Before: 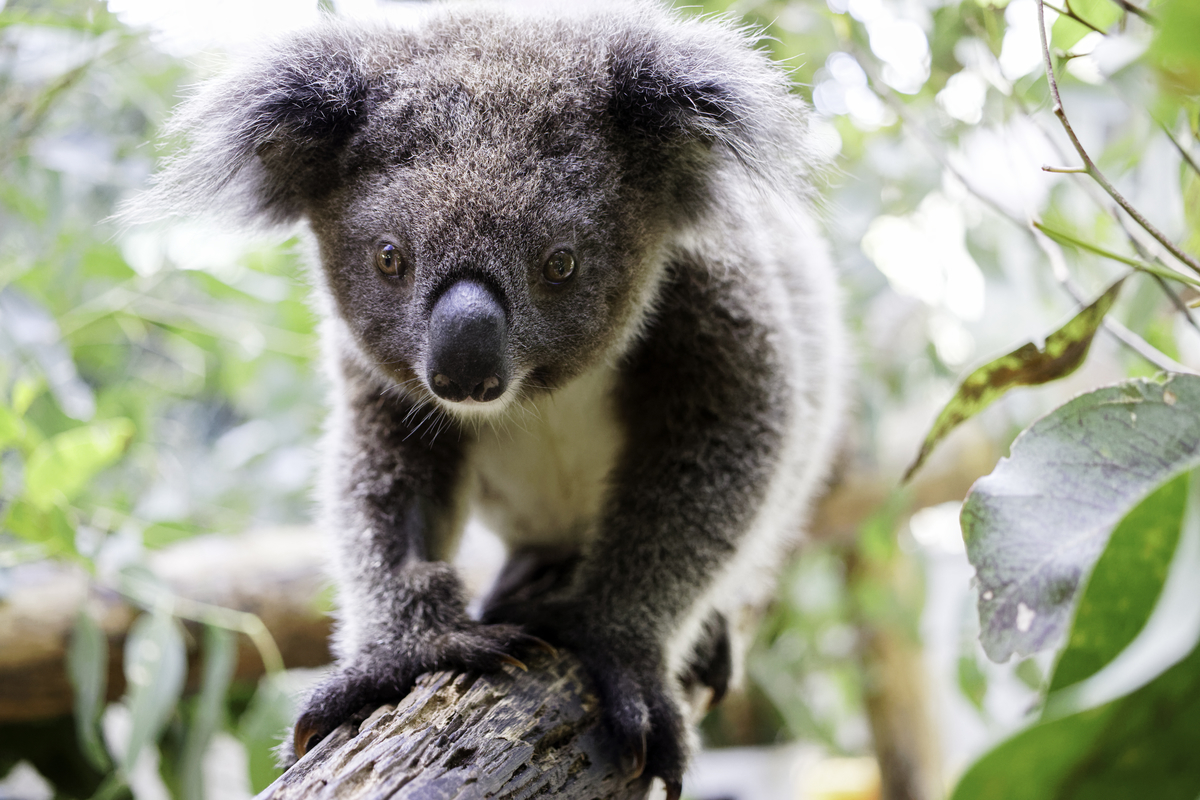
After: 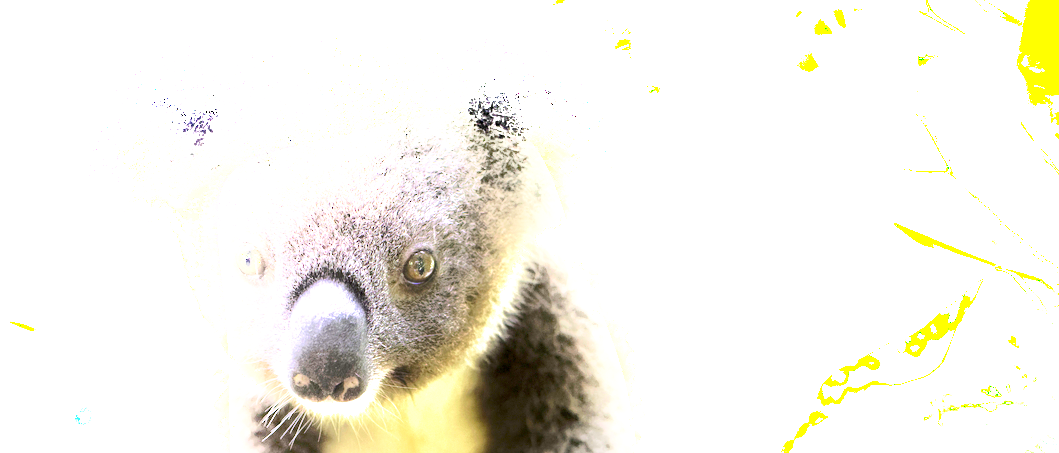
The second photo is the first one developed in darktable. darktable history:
crop and rotate: left 11.683%, bottom 43.257%
exposure: exposure 2.263 EV, compensate highlight preservation false
velvia: strength 32.42%, mid-tones bias 0.203
shadows and highlights: shadows -53.95, highlights 87.38, soften with gaussian
local contrast: mode bilateral grid, contrast 99, coarseness 100, detail 165%, midtone range 0.2
